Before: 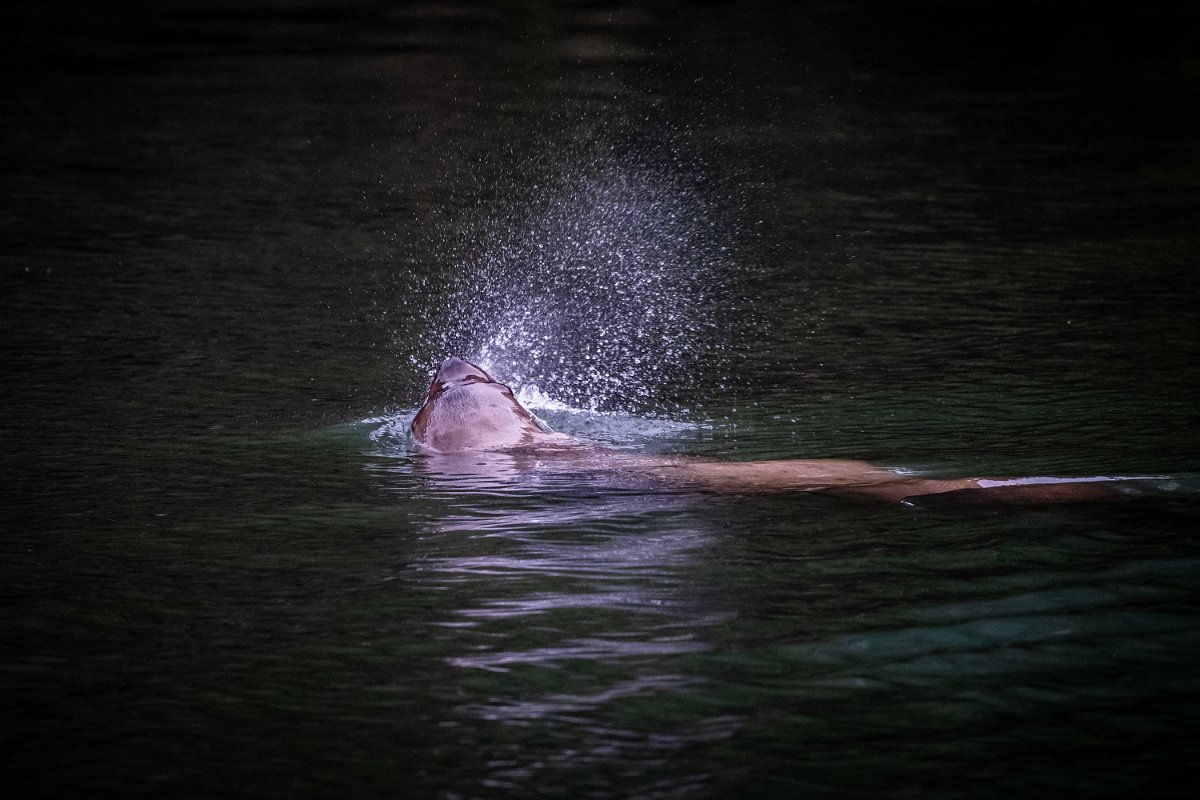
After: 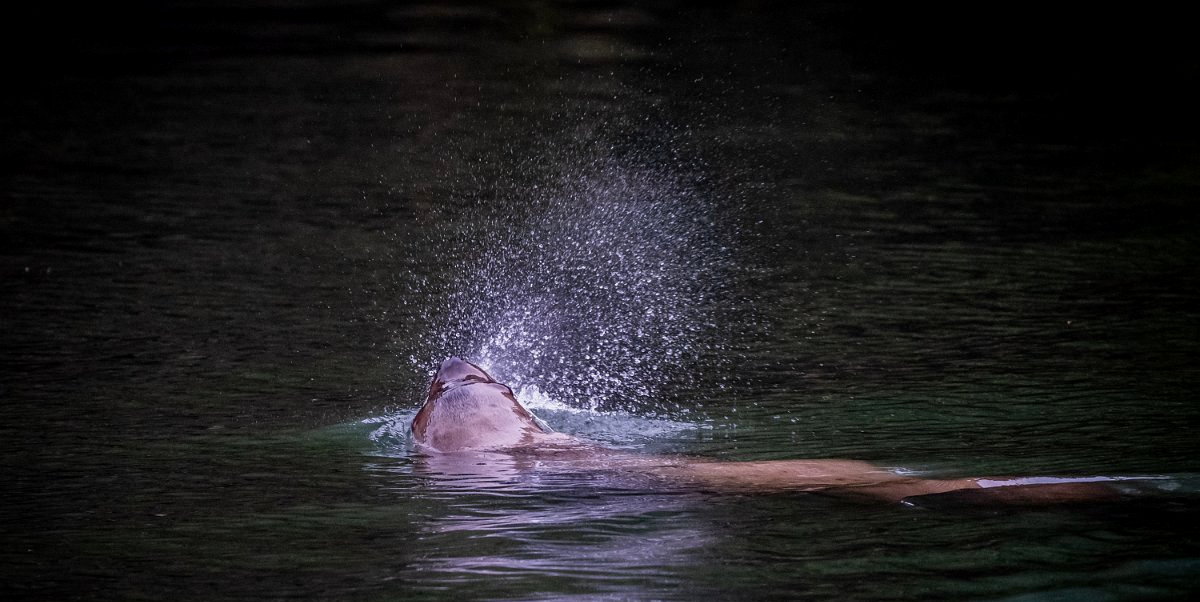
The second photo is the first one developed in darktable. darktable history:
crop: bottom 24.655%
exposure: black level correction 0.002, exposure -0.103 EV, compensate highlight preservation false
shadows and highlights: shadows 25.33, highlights -24.17
color balance rgb: perceptual saturation grading › global saturation 0.45%, perceptual saturation grading › mid-tones 11.831%, global vibrance 9.862%
